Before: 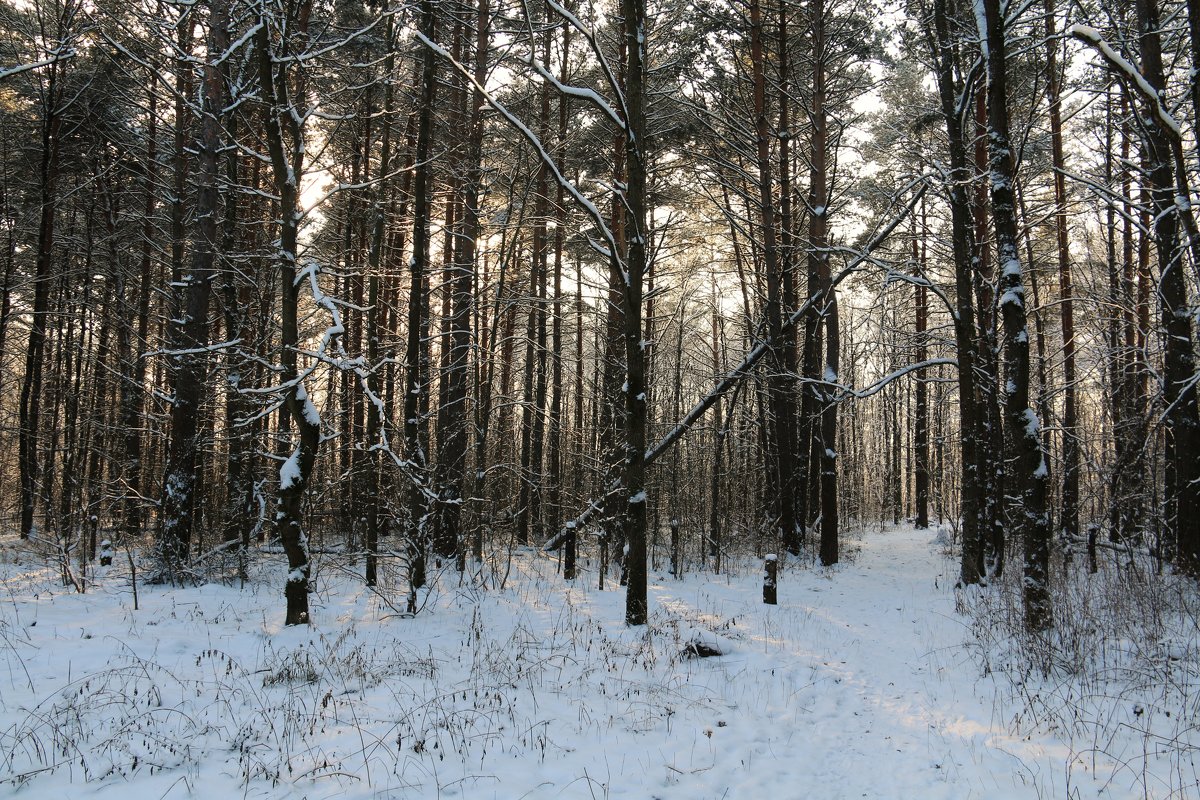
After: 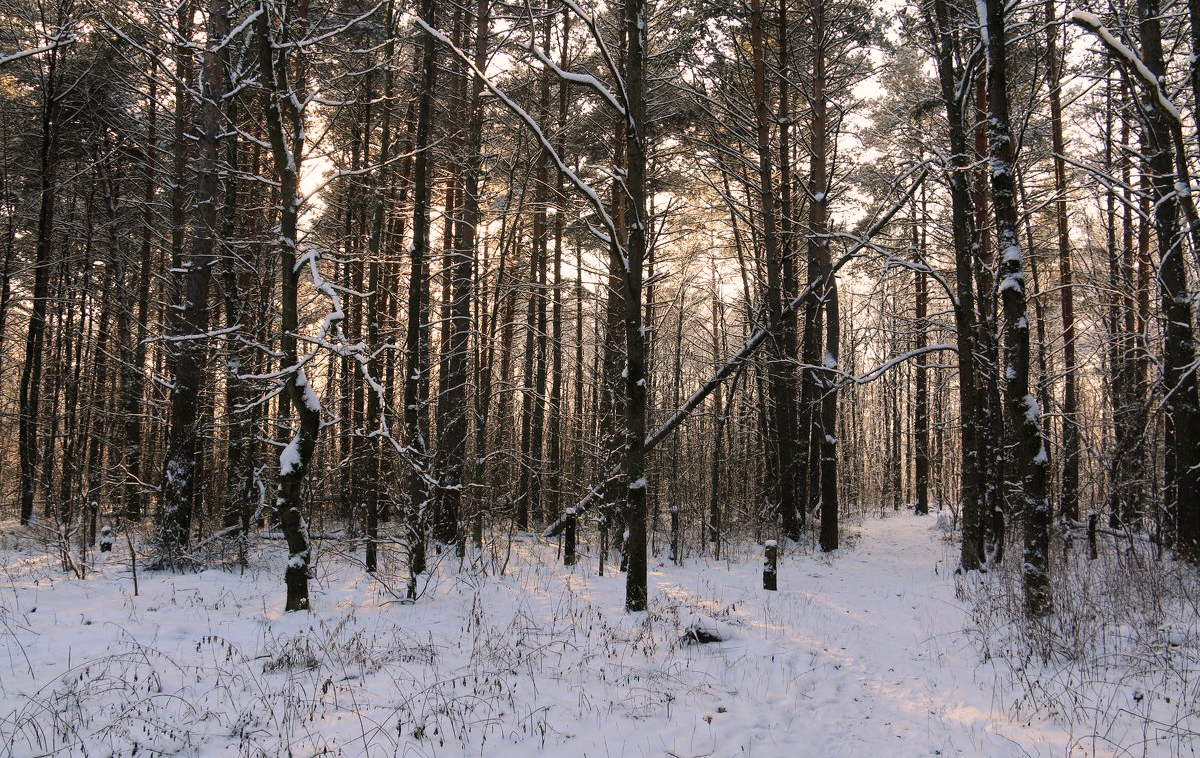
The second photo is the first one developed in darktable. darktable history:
color correction: highlights a* 8.06, highlights b* 3.93
crop and rotate: top 1.927%, bottom 3.267%
tone equalizer: -7 EV 0.209 EV, -6 EV 0.136 EV, -5 EV 0.104 EV, -4 EV 0.068 EV, -2 EV -0.016 EV, -1 EV -0.023 EV, +0 EV -0.053 EV, edges refinement/feathering 500, mask exposure compensation -1.26 EV, preserve details no
shadows and highlights: shadows 13.74, white point adjustment 1.32, soften with gaussian
